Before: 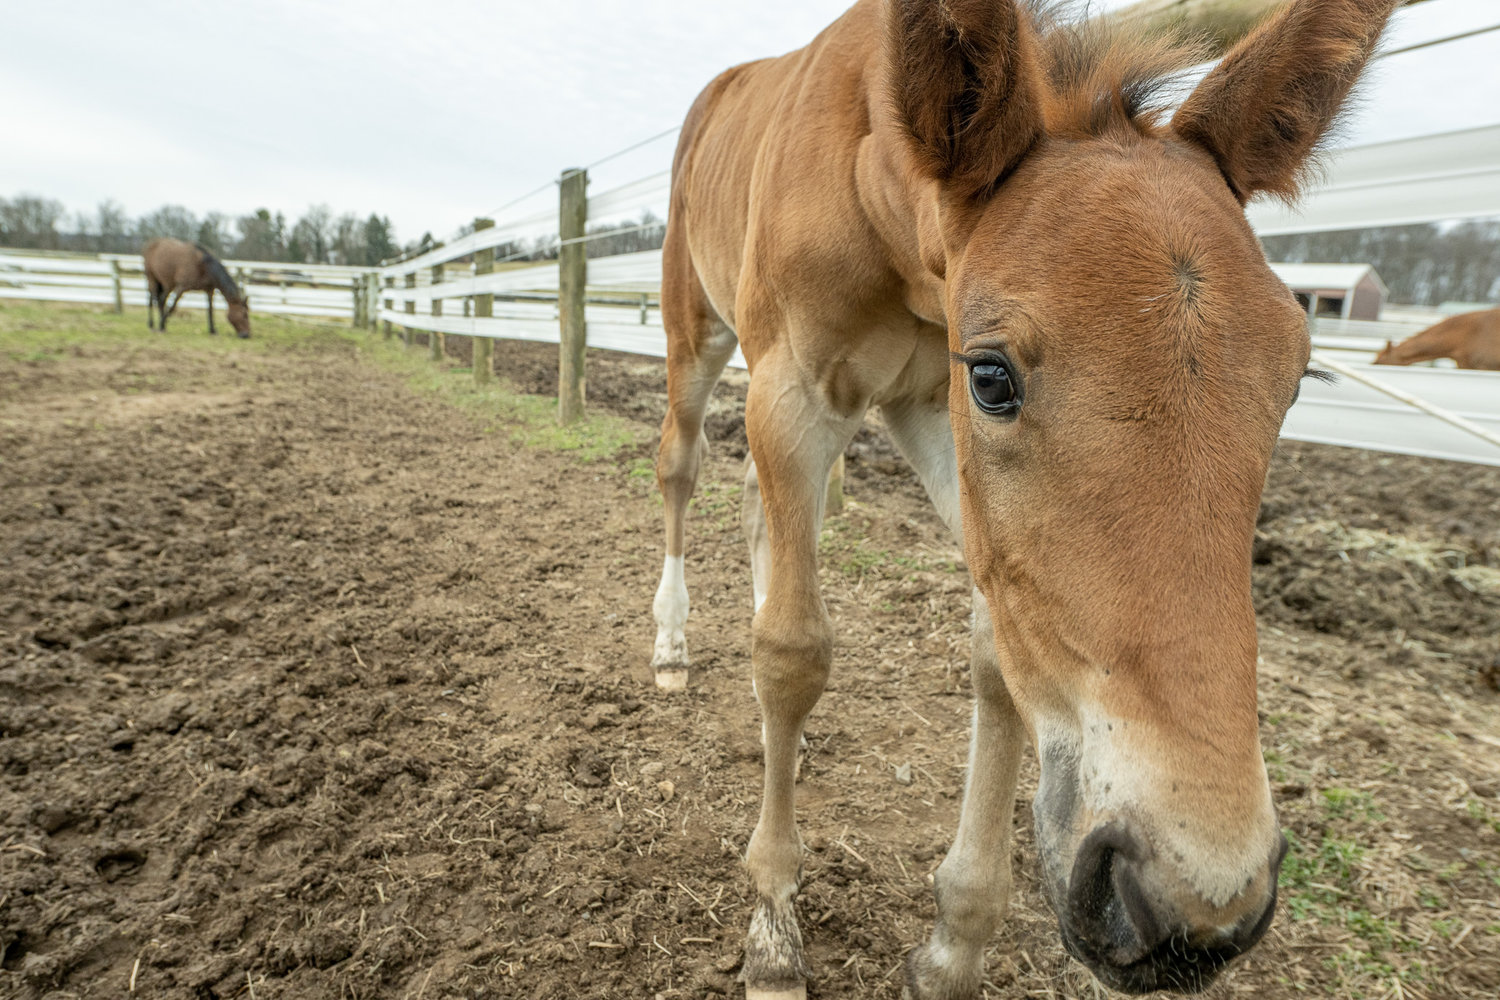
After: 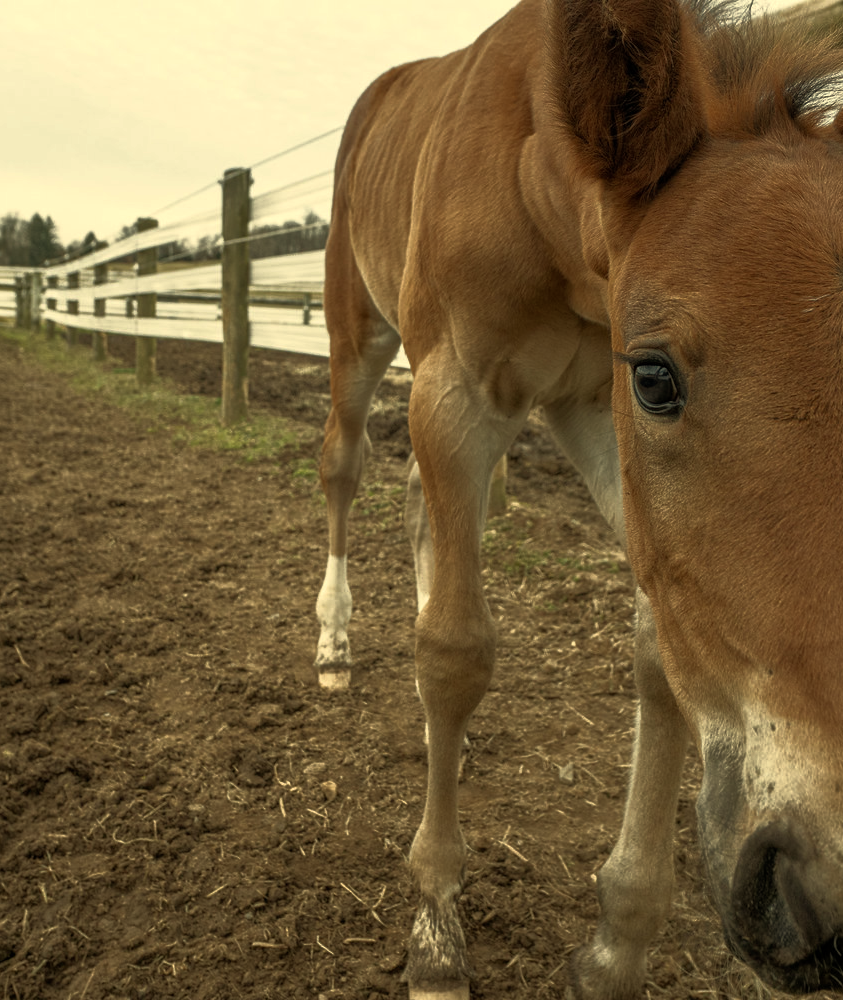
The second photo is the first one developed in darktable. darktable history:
base curve: curves: ch0 [(0, 0) (0.564, 0.291) (0.802, 0.731) (1, 1)]
crop and rotate: left 22.516%, right 21.234%
white balance: red 1.08, blue 0.791
